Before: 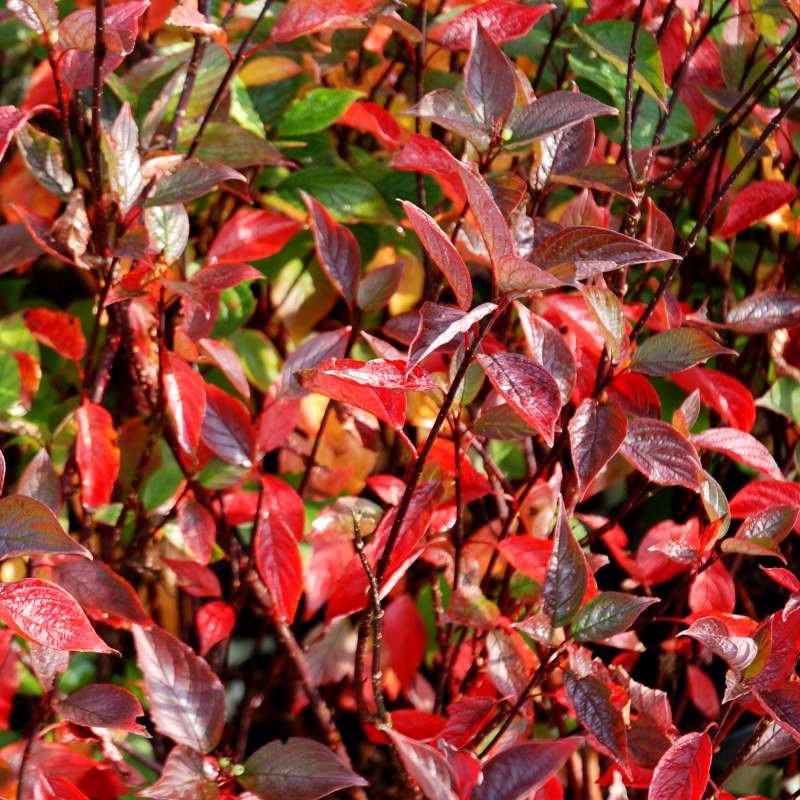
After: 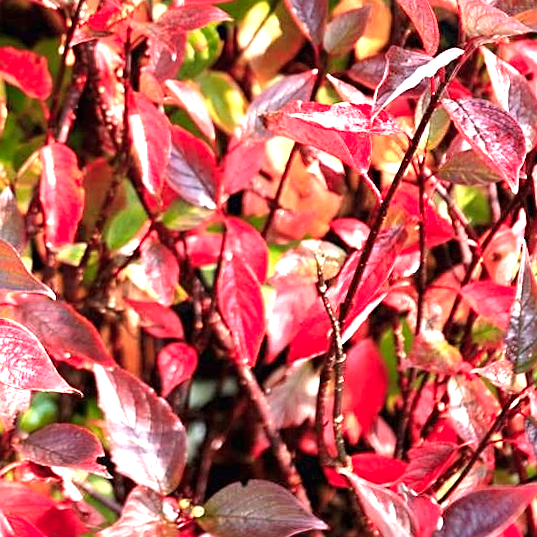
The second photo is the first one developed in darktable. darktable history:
exposure: black level correction 0, exposure 1.173 EV, compensate exposure bias true, compensate highlight preservation false
crop and rotate: angle -0.82°, left 3.85%, top 31.828%, right 27.992%
sharpen: on, module defaults
color zones: curves: ch1 [(0, 0.469) (0.072, 0.457) (0.243, 0.494) (0.429, 0.5) (0.571, 0.5) (0.714, 0.5) (0.857, 0.5) (1, 0.469)]; ch2 [(0, 0.499) (0.143, 0.467) (0.242, 0.436) (0.429, 0.493) (0.571, 0.5) (0.714, 0.5) (0.857, 0.5) (1, 0.499)]
